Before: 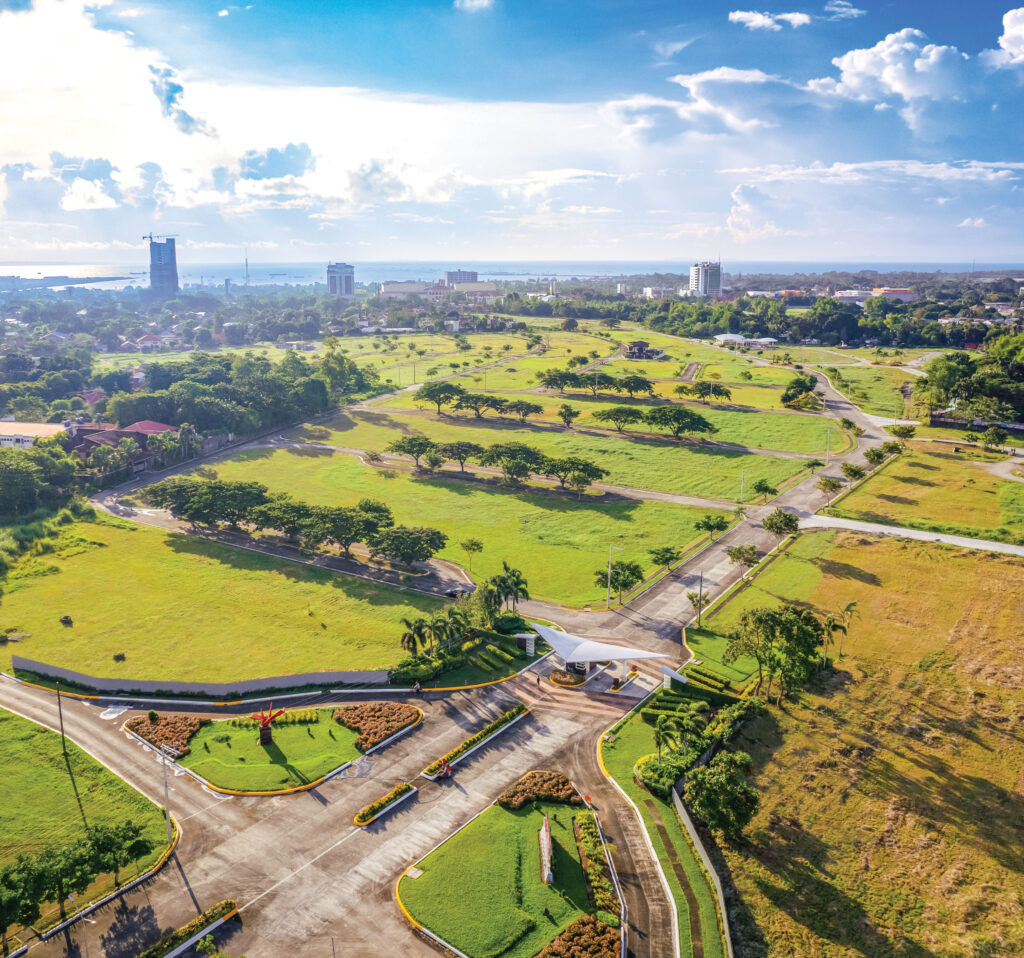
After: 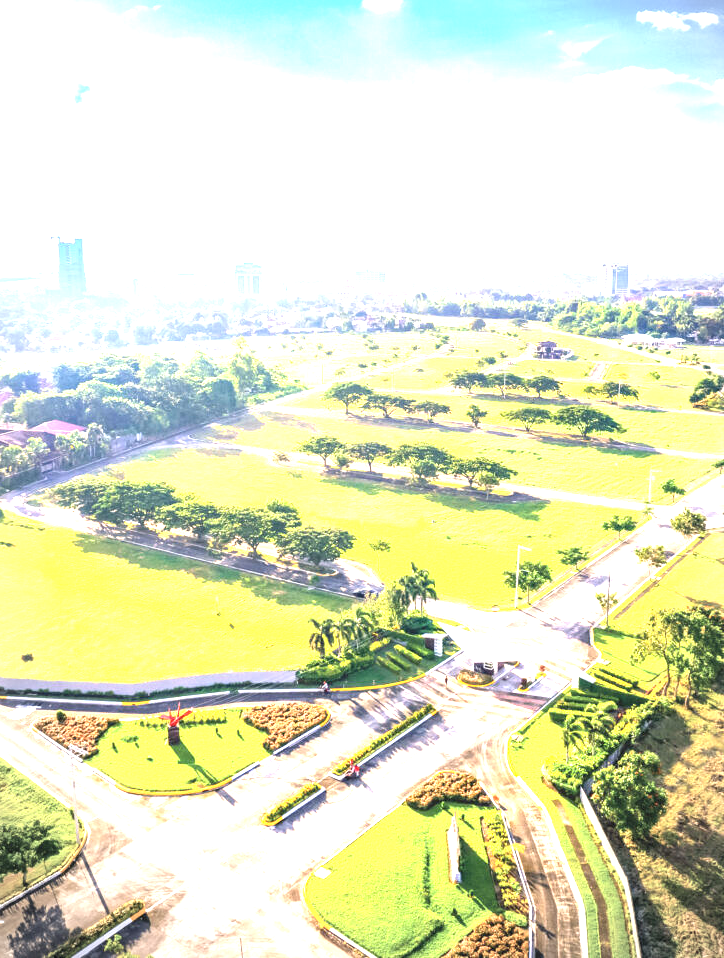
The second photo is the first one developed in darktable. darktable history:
crop and rotate: left 9.061%, right 20.142%
exposure: black level correction 0, exposure 2.088 EV, compensate exposure bias true, compensate highlight preservation false
vignetting: fall-off start 87%, automatic ratio true
